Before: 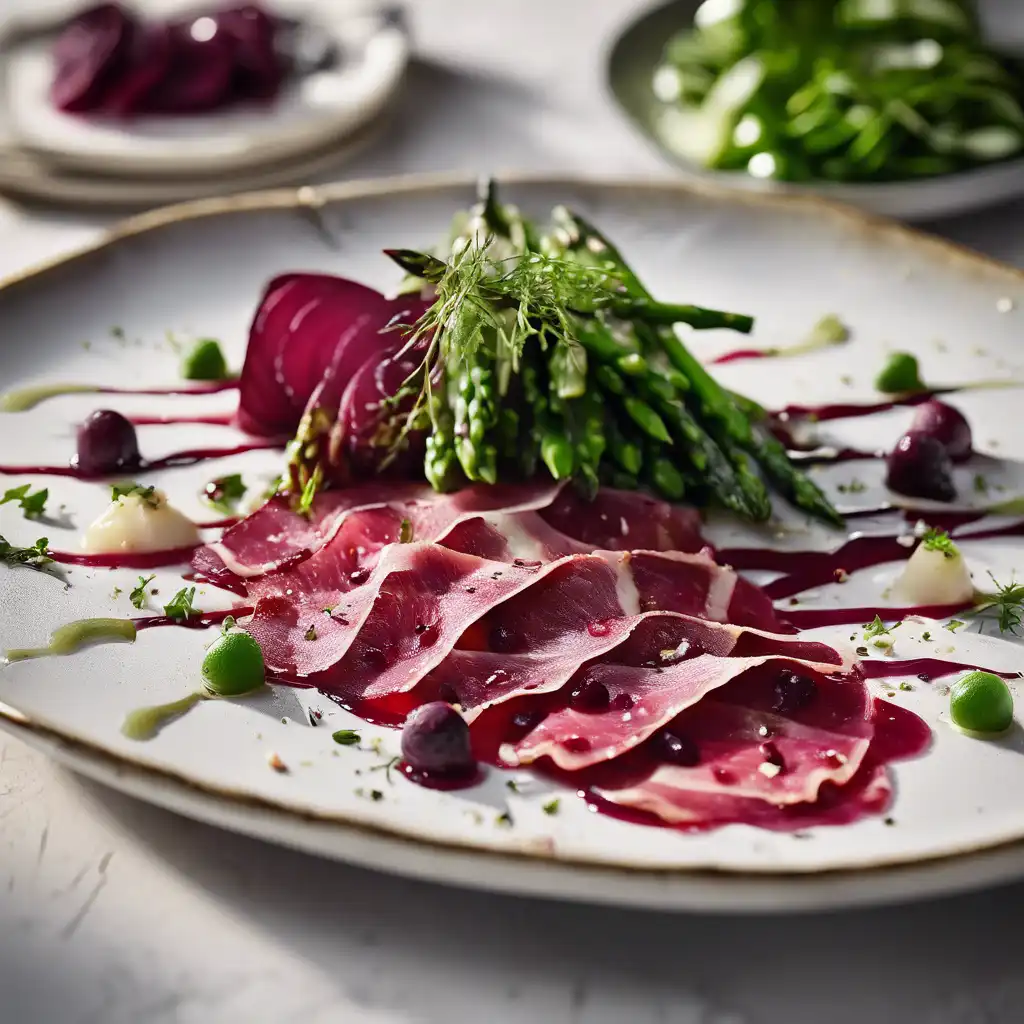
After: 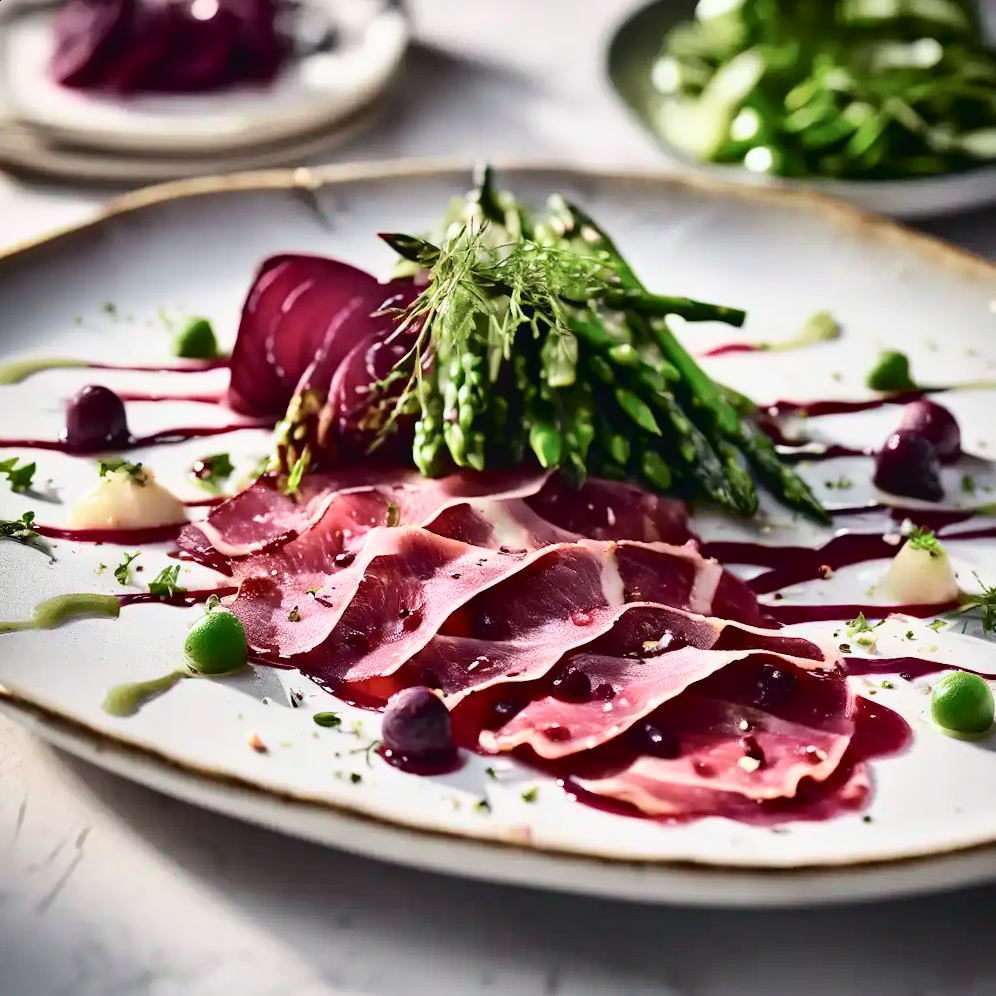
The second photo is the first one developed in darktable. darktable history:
crop and rotate: angle -1.63°
tone curve: curves: ch0 [(0, 0.023) (0.087, 0.065) (0.184, 0.168) (0.45, 0.54) (0.57, 0.683) (0.722, 0.825) (0.877, 0.948) (1, 1)]; ch1 [(0, 0) (0.388, 0.369) (0.44, 0.44) (0.489, 0.481) (0.534, 0.551) (0.657, 0.659) (1, 1)]; ch2 [(0, 0) (0.353, 0.317) (0.408, 0.427) (0.472, 0.46) (0.5, 0.496) (0.537, 0.539) (0.576, 0.592) (0.625, 0.631) (1, 1)], color space Lab, independent channels, preserve colors none
shadows and highlights: soften with gaussian
